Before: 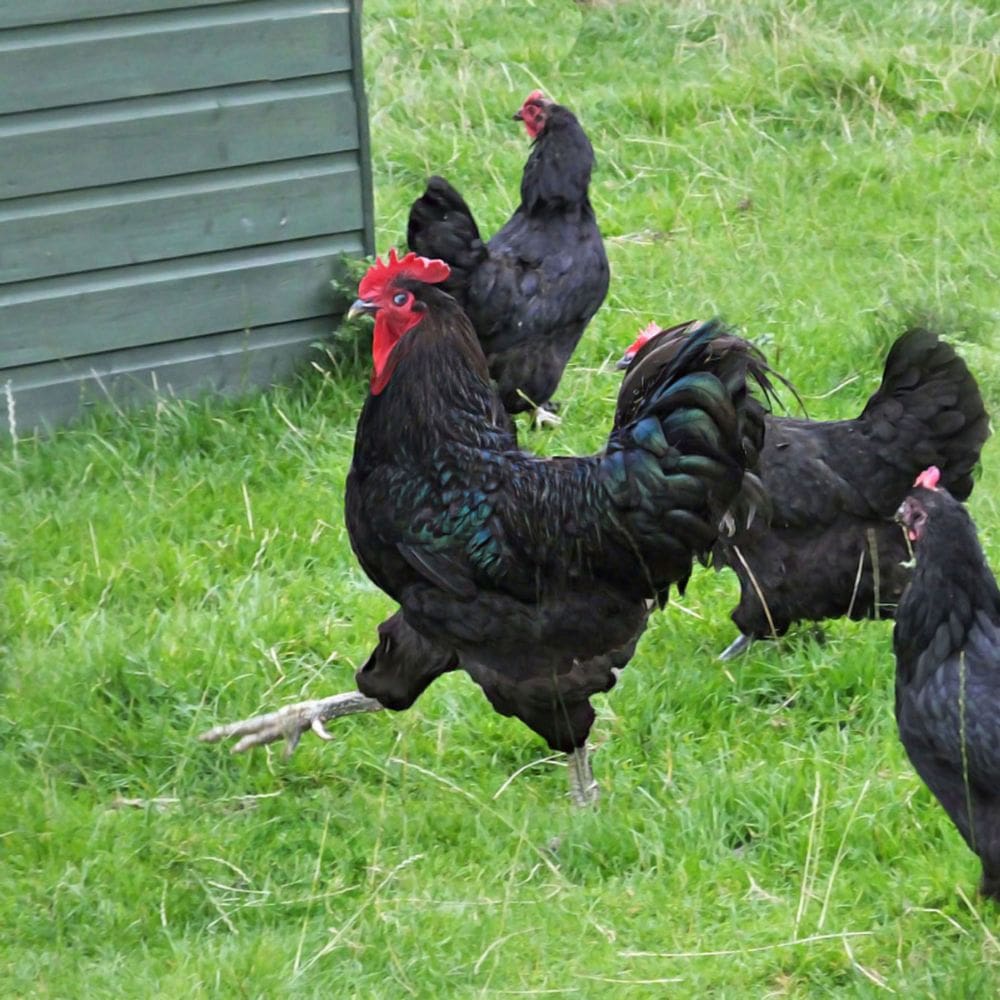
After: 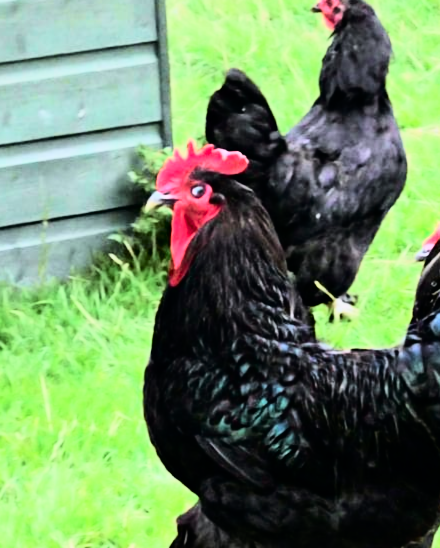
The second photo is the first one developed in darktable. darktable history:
tone curve: curves: ch0 [(0, 0) (0.058, 0.027) (0.214, 0.183) (0.304, 0.288) (0.51, 0.549) (0.658, 0.7) (0.741, 0.775) (0.844, 0.866) (0.986, 0.957)]; ch1 [(0, 0) (0.172, 0.123) (0.312, 0.296) (0.437, 0.429) (0.471, 0.469) (0.502, 0.5) (0.513, 0.515) (0.572, 0.603) (0.617, 0.653) (0.68, 0.724) (0.889, 0.924) (1, 1)]; ch2 [(0, 0) (0.411, 0.424) (0.489, 0.49) (0.502, 0.5) (0.517, 0.519) (0.549, 0.578) (0.604, 0.628) (0.693, 0.686) (1, 1)], color space Lab, independent channels, preserve colors none
rgb curve: curves: ch0 [(0, 0) (0.21, 0.15) (0.24, 0.21) (0.5, 0.75) (0.75, 0.96) (0.89, 0.99) (1, 1)]; ch1 [(0, 0.02) (0.21, 0.13) (0.25, 0.2) (0.5, 0.67) (0.75, 0.9) (0.89, 0.97) (1, 1)]; ch2 [(0, 0.02) (0.21, 0.13) (0.25, 0.2) (0.5, 0.67) (0.75, 0.9) (0.89, 0.97) (1, 1)], compensate middle gray true
crop: left 20.248%, top 10.86%, right 35.675%, bottom 34.321%
lowpass: radius 0.5, unbound 0
